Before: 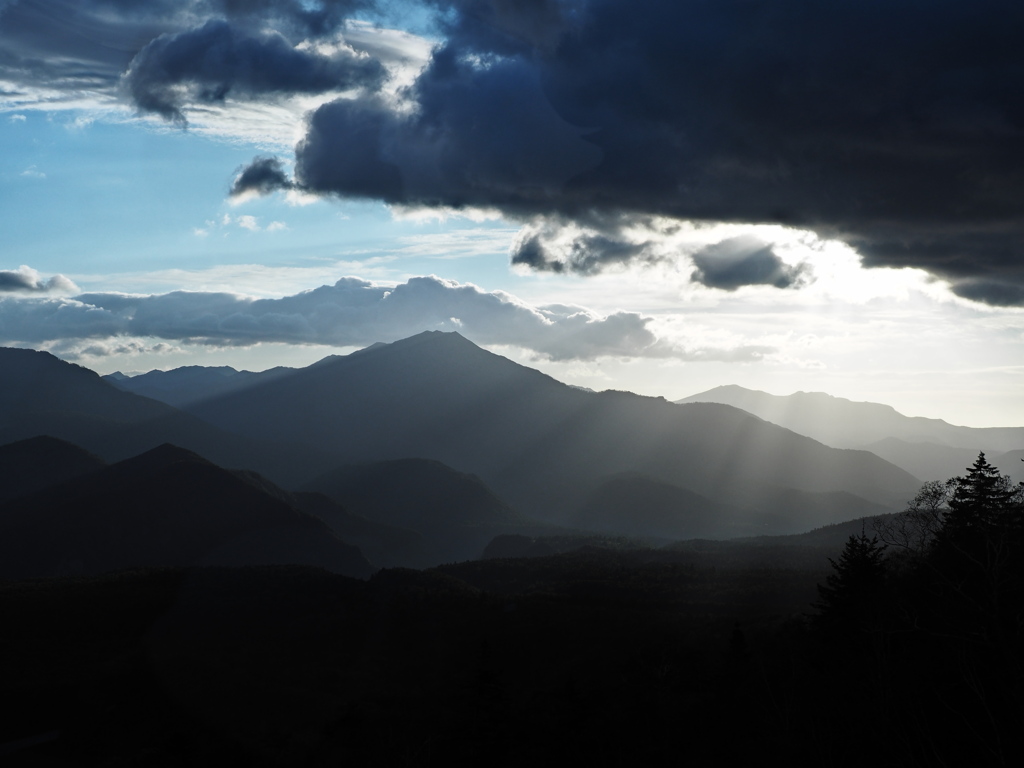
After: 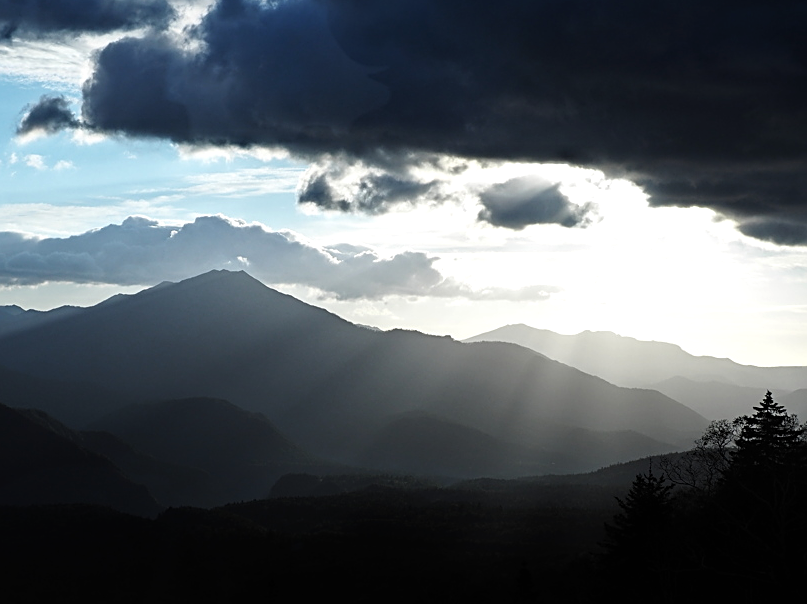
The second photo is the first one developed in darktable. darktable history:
exposure: exposure -0.157 EV, compensate highlight preservation false
tone equalizer: -8 EV -0.45 EV, -7 EV -0.421 EV, -6 EV -0.367 EV, -5 EV -0.255 EV, -3 EV 0.204 EV, -2 EV 0.331 EV, -1 EV 0.383 EV, +0 EV 0.405 EV, mask exposure compensation -0.5 EV
crop and rotate: left 20.804%, top 7.99%, right 0.332%, bottom 13.361%
sharpen: amount 0.491
